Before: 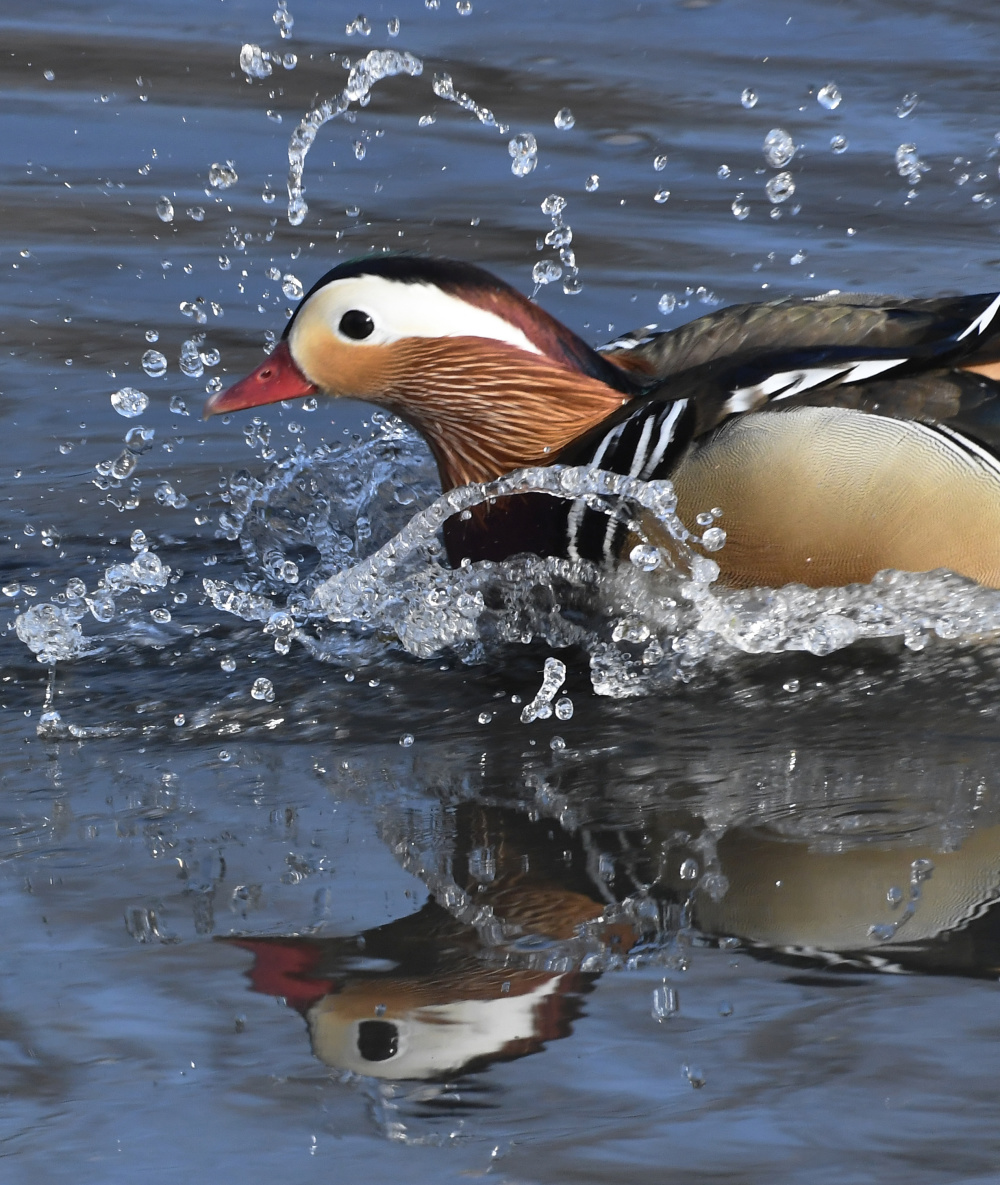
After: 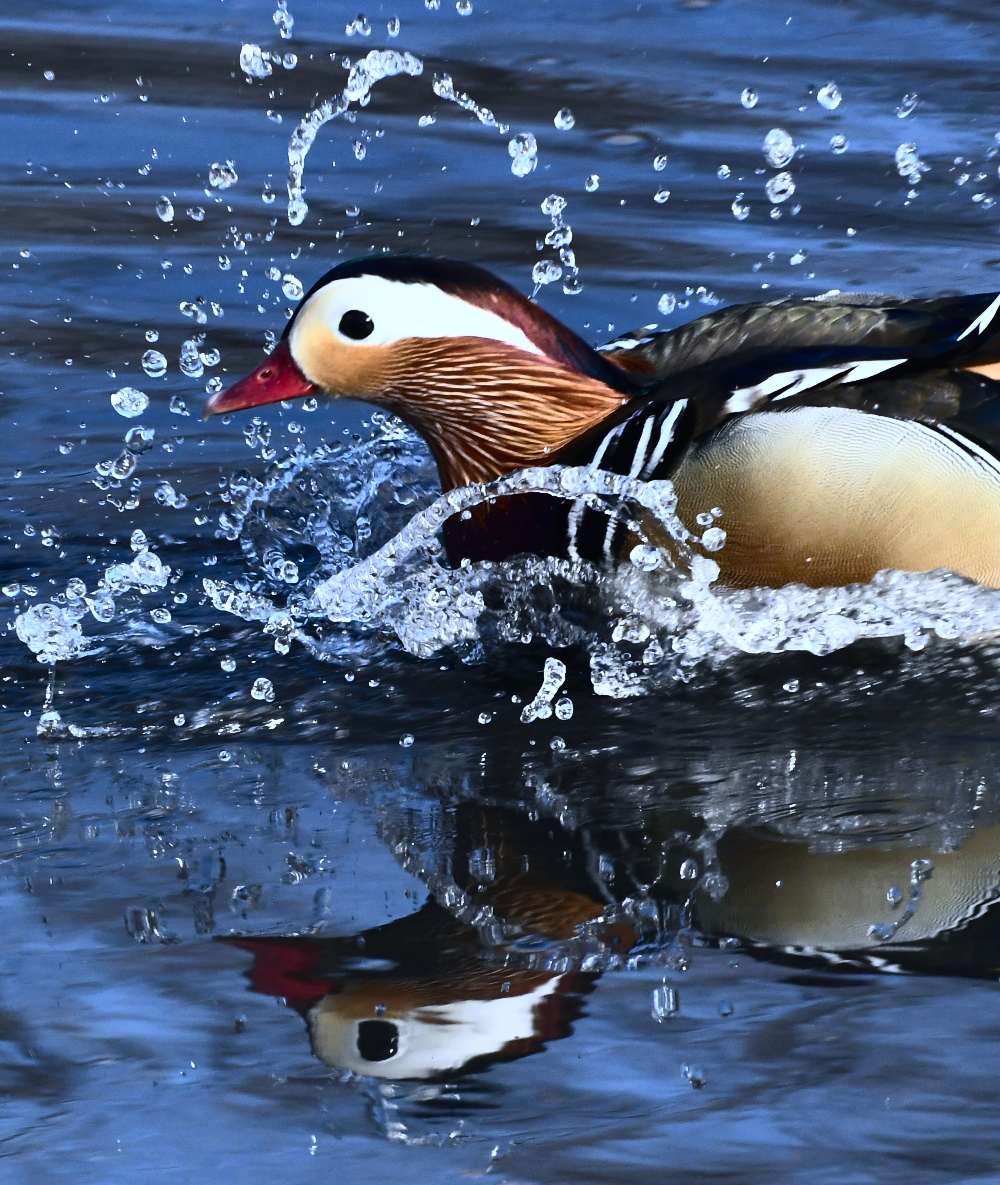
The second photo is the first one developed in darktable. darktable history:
contrast brightness saturation: contrast 0.4, brightness 0.05, saturation 0.25
white balance: red 0.931, blue 1.11
